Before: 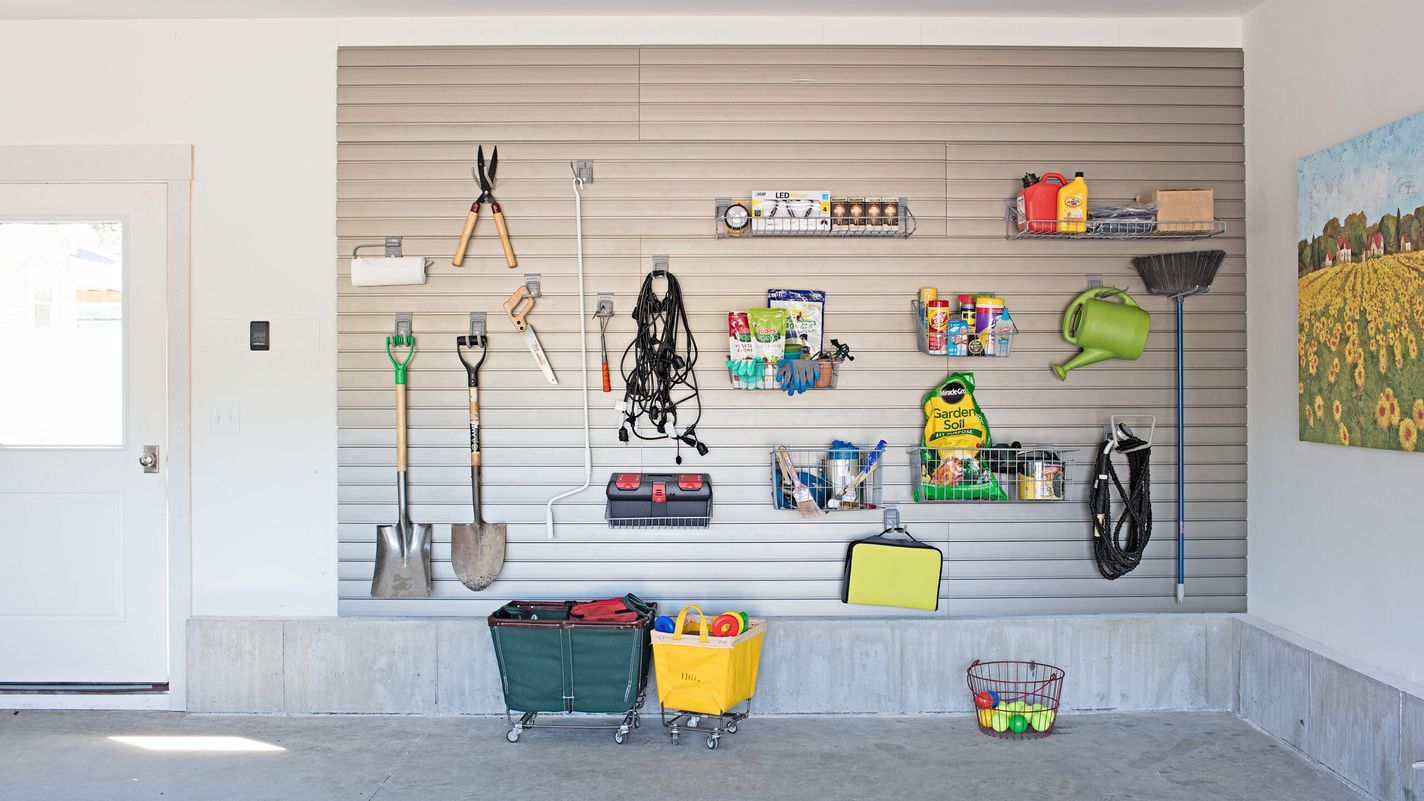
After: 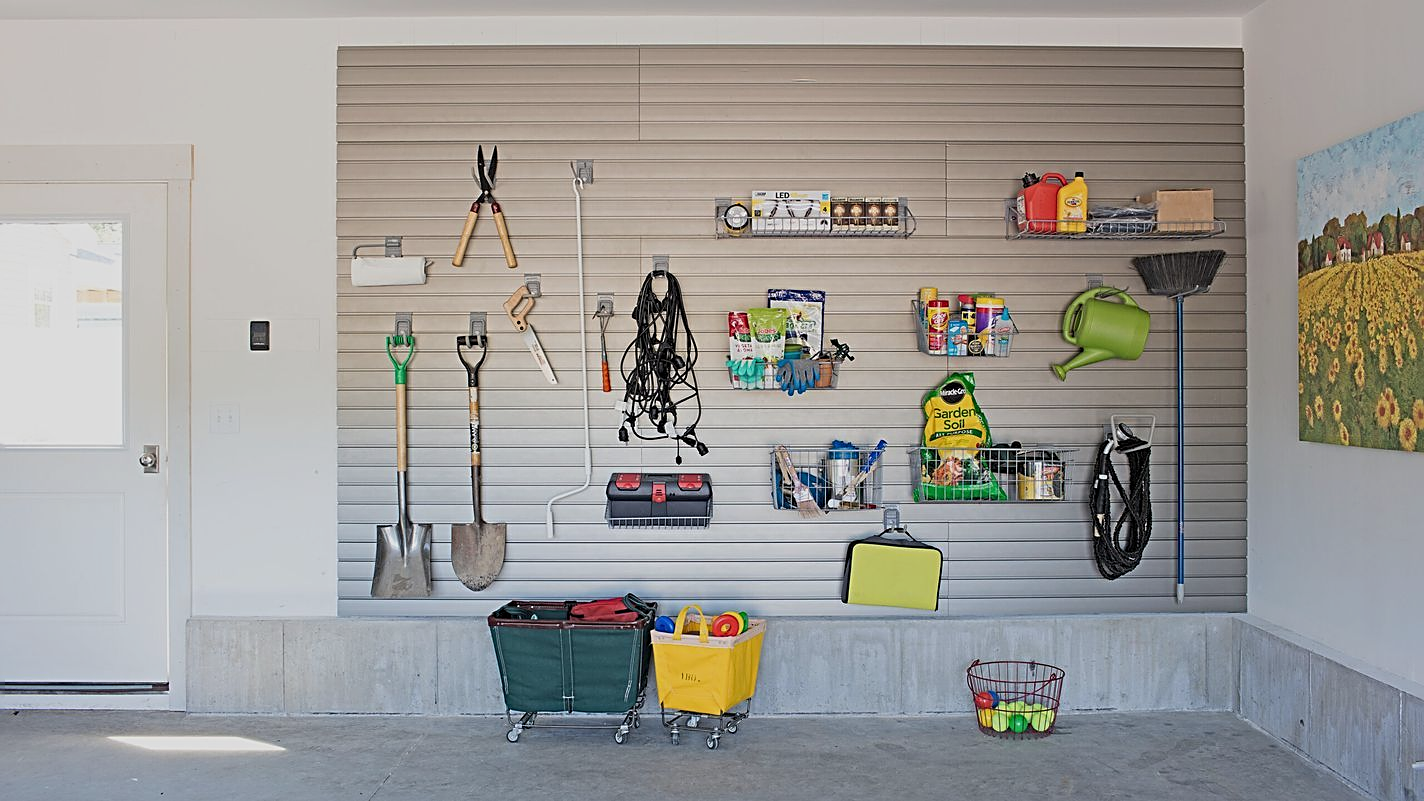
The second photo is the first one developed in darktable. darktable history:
sharpen: amount 0.56
exposure: exposure -0.465 EV, compensate highlight preservation false
